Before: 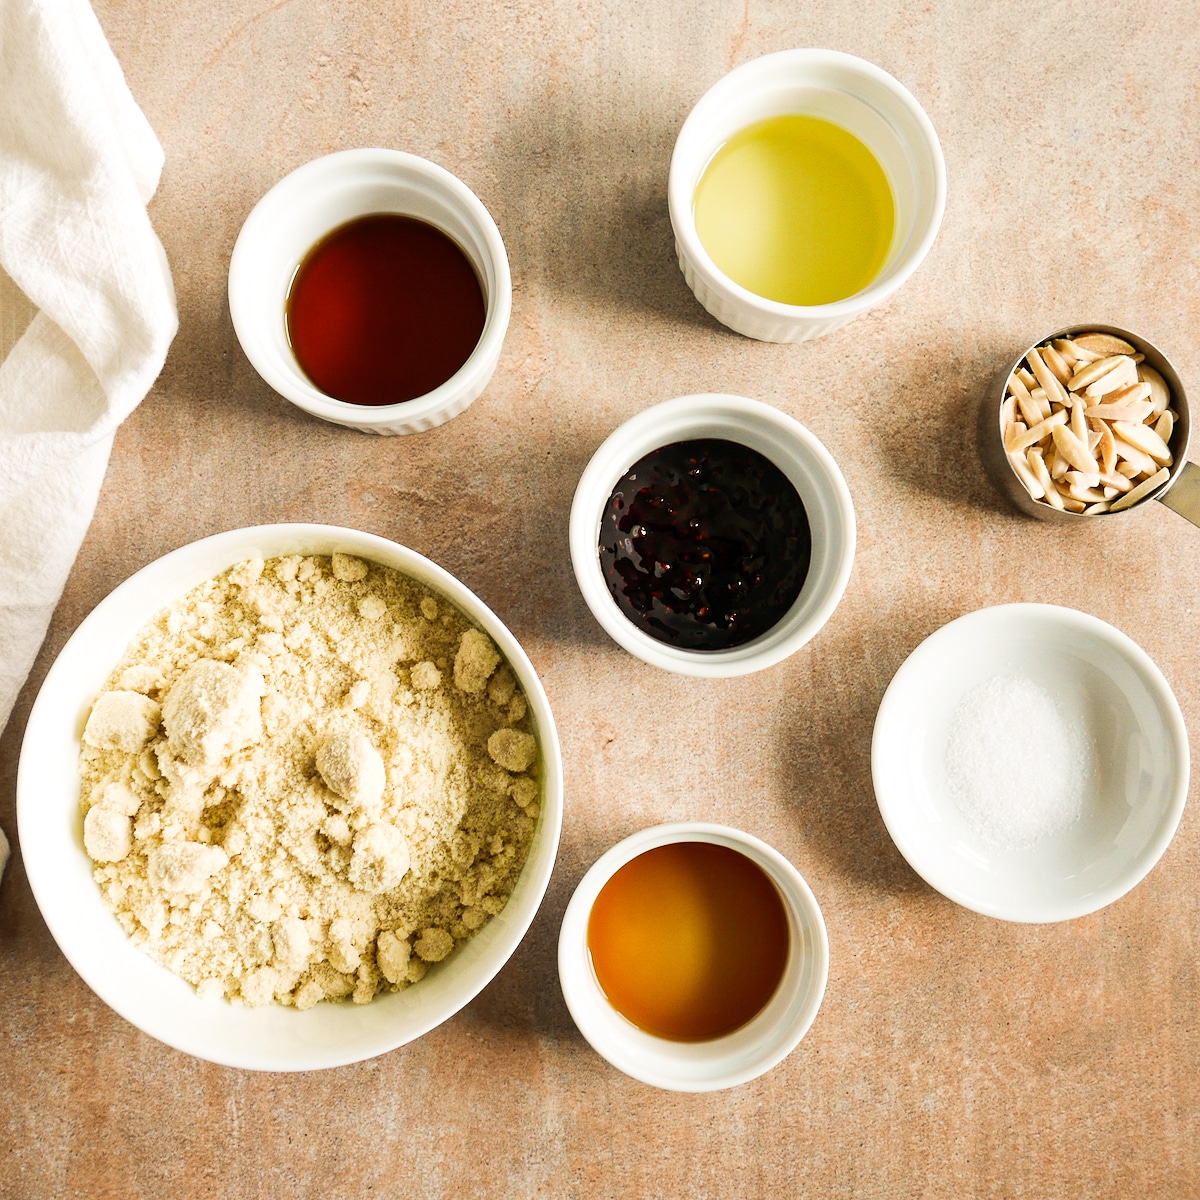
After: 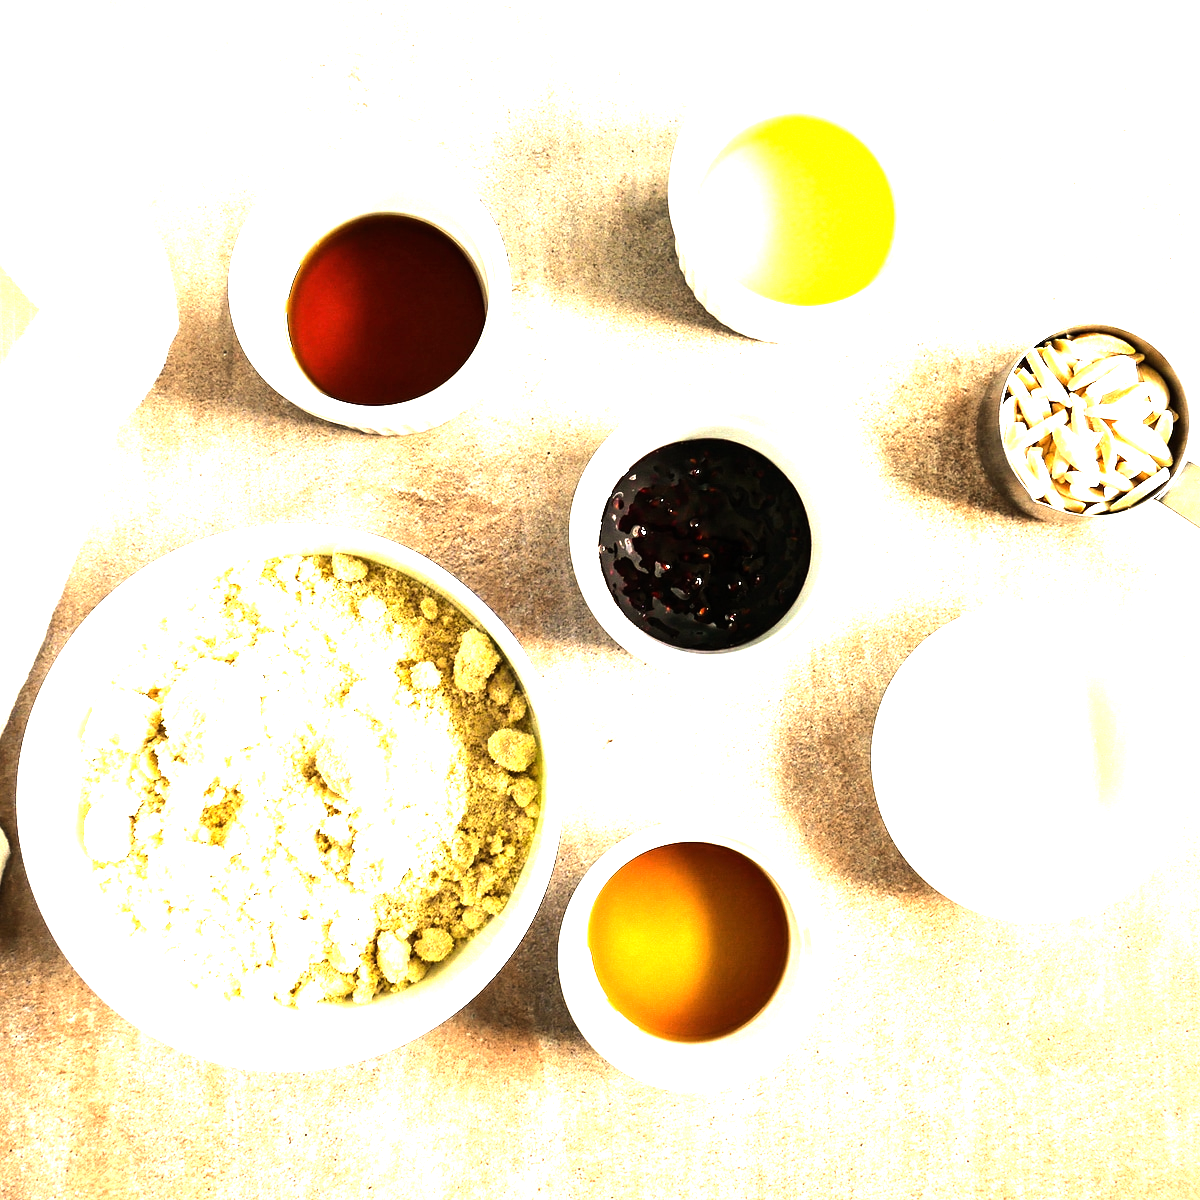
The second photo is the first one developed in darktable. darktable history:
tone equalizer: -8 EV -1.09 EV, -7 EV -1.04 EV, -6 EV -0.846 EV, -5 EV -0.55 EV, -3 EV 0.59 EV, -2 EV 0.837 EV, -1 EV 0.99 EV, +0 EV 1.08 EV, edges refinement/feathering 500, mask exposure compensation -1.57 EV, preserve details no
exposure: black level correction 0, exposure 1 EV, compensate highlight preservation false
